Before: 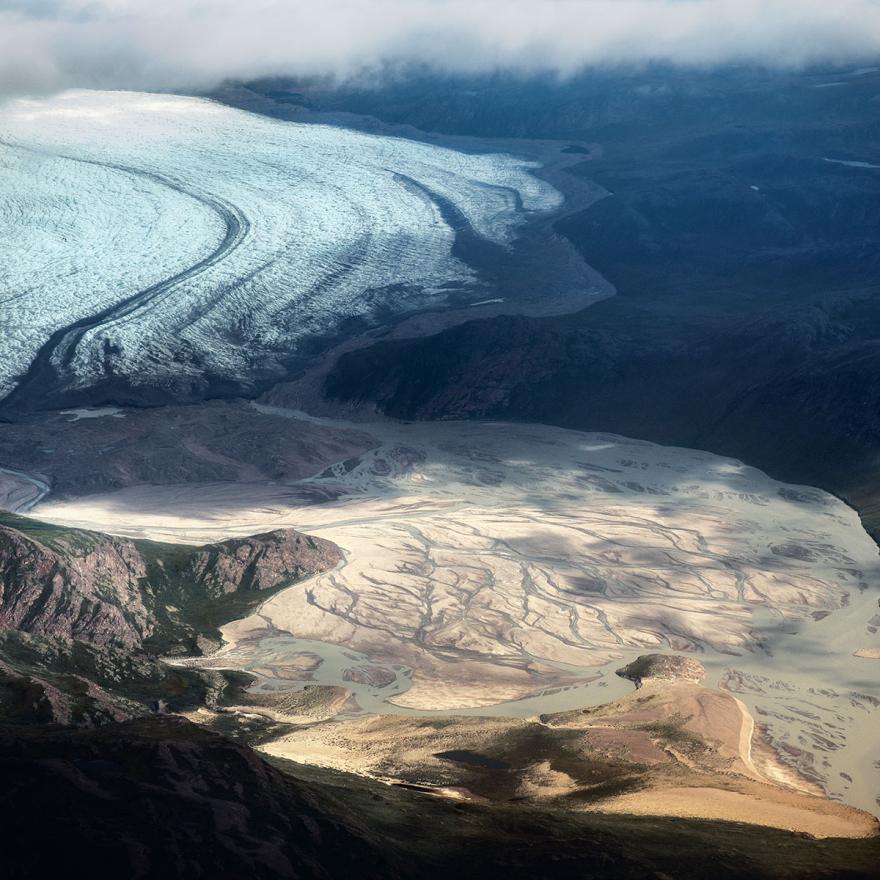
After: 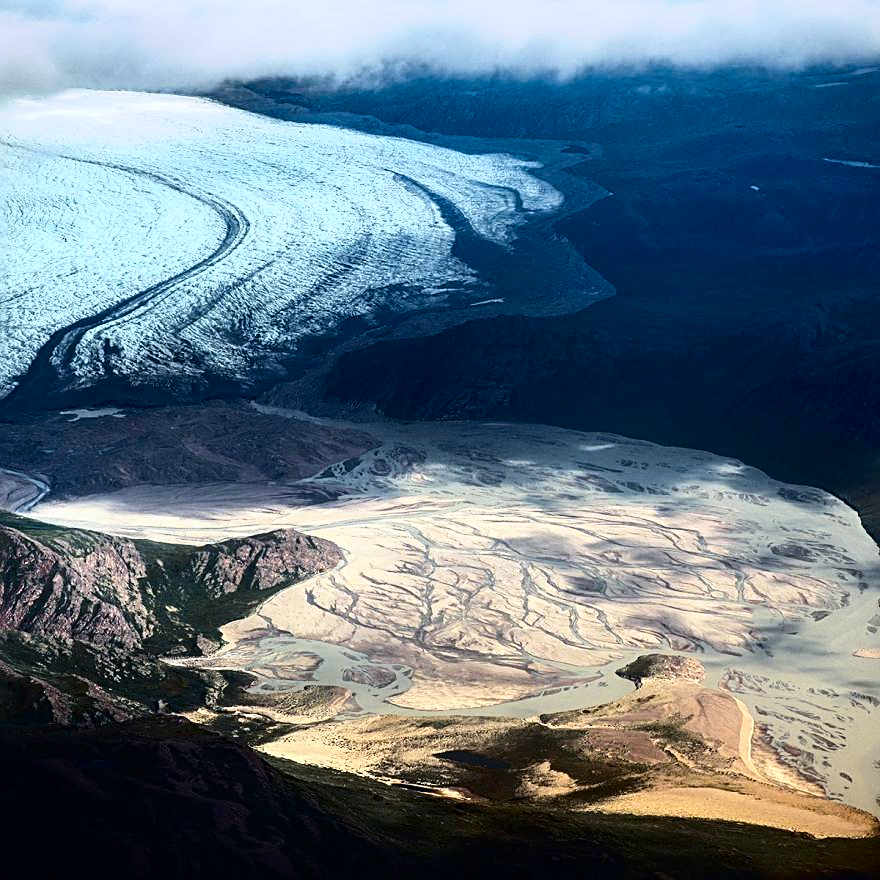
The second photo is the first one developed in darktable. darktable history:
sharpen: radius 2.584, amount 0.688
contrast brightness saturation: contrast 0.28
white balance: red 0.976, blue 1.04
color balance rgb: perceptual saturation grading › global saturation 25%, global vibrance 20%
